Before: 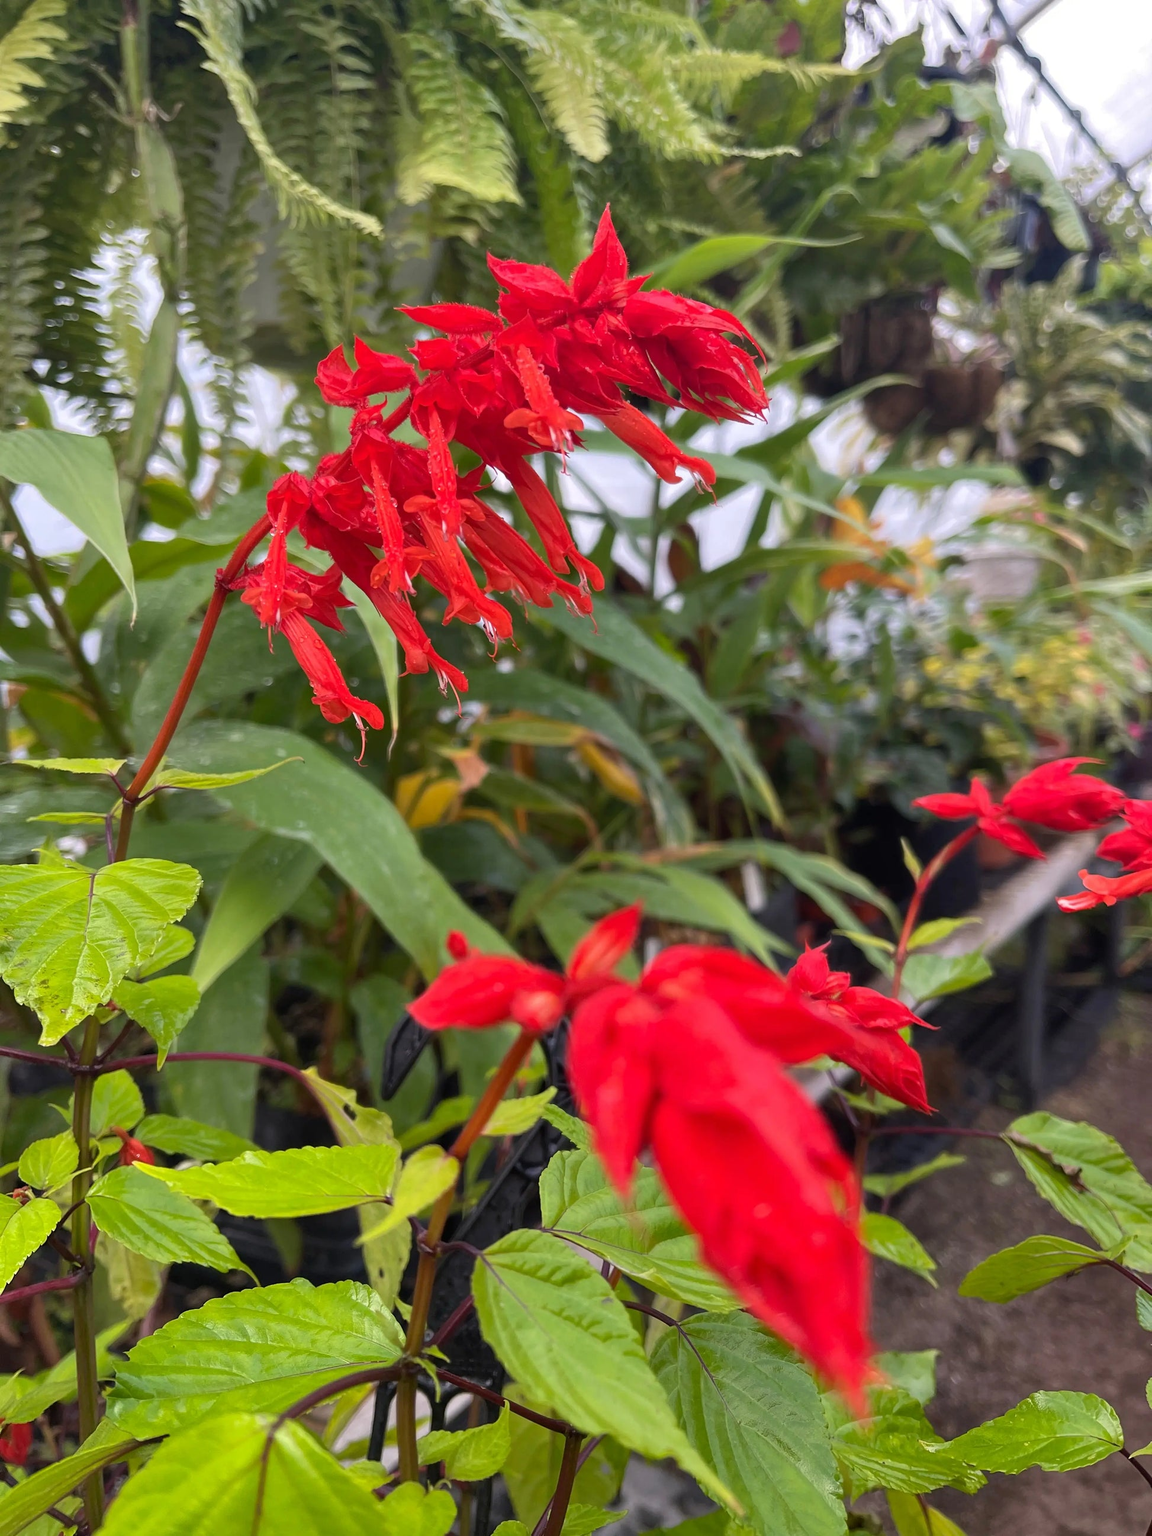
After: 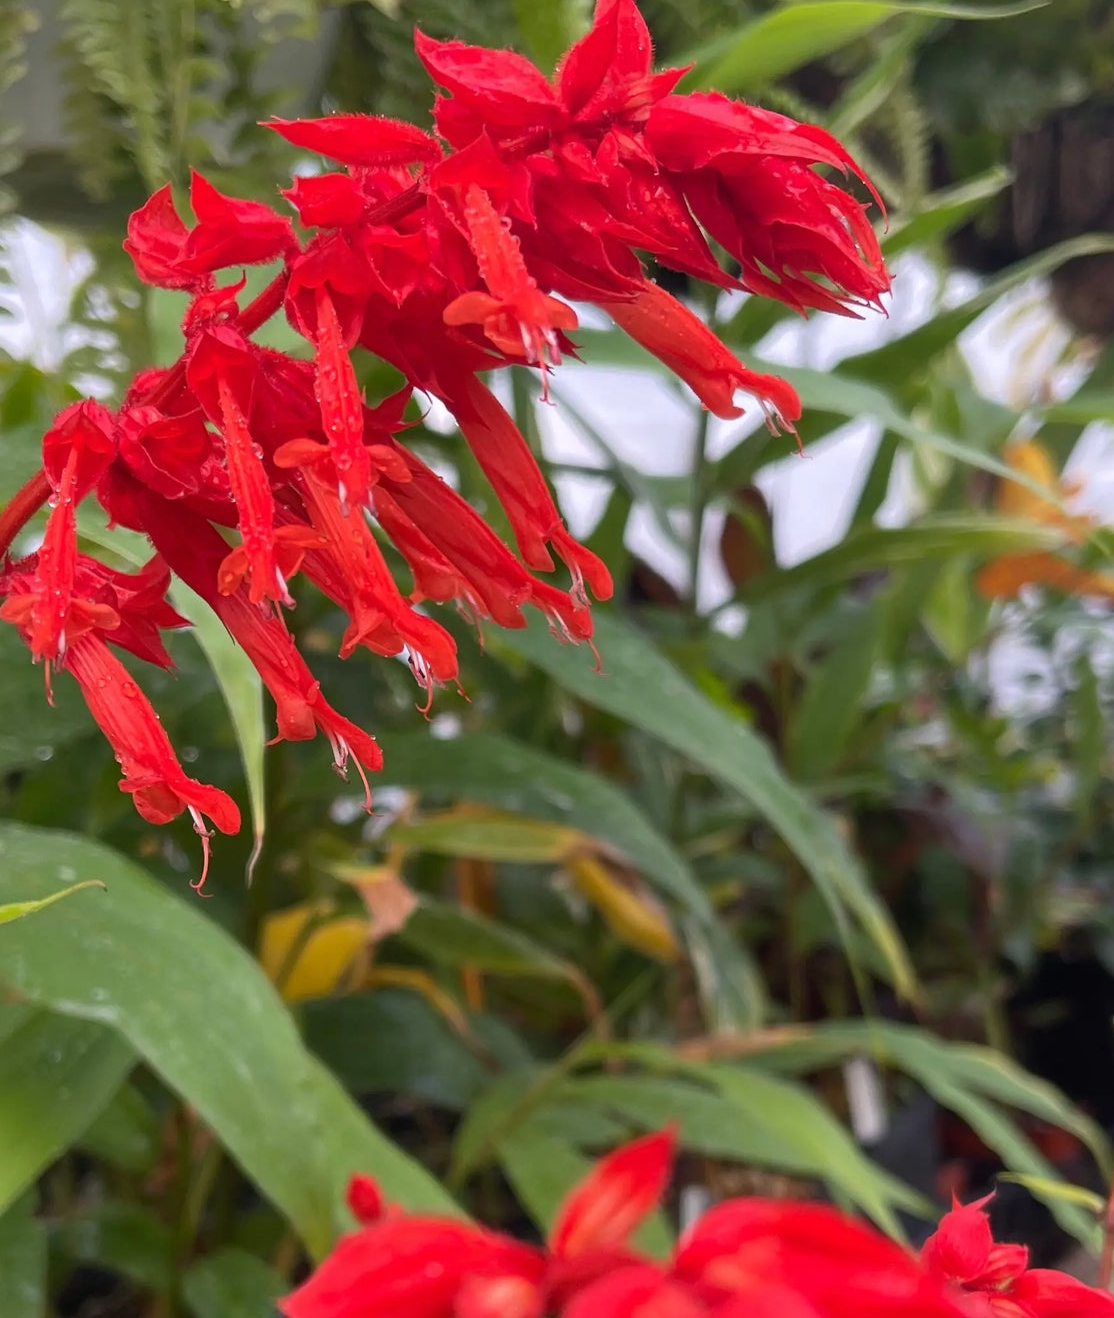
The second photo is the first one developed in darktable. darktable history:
crop: left 21.001%, top 15.344%, right 21.718%, bottom 33.857%
tone equalizer: on, module defaults
